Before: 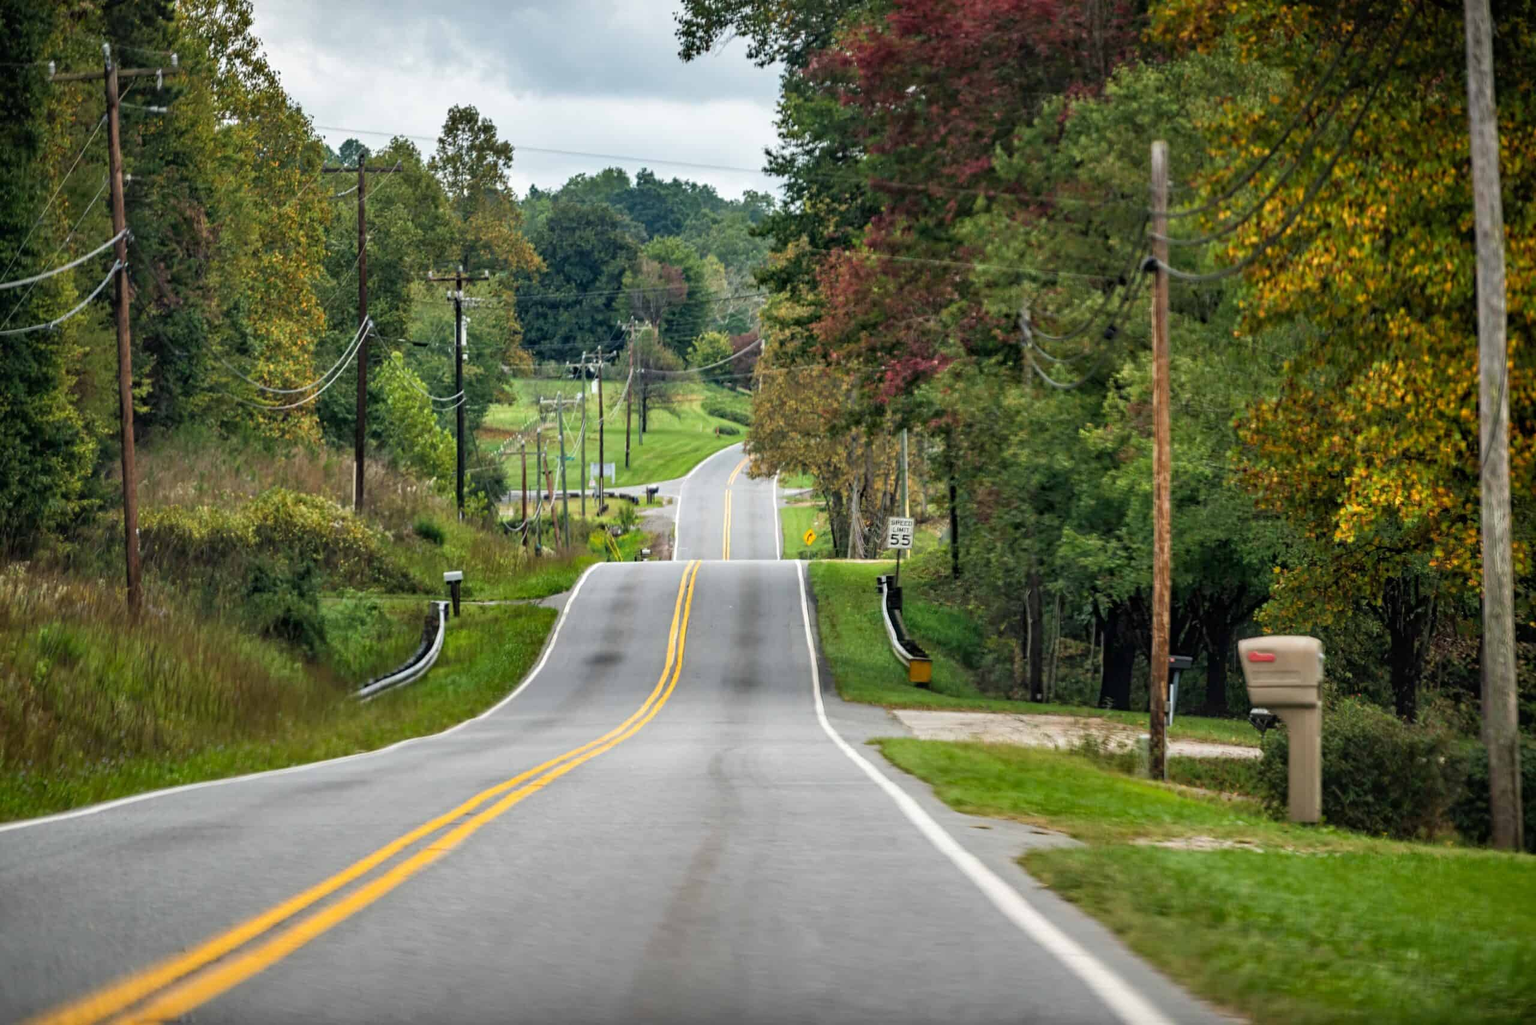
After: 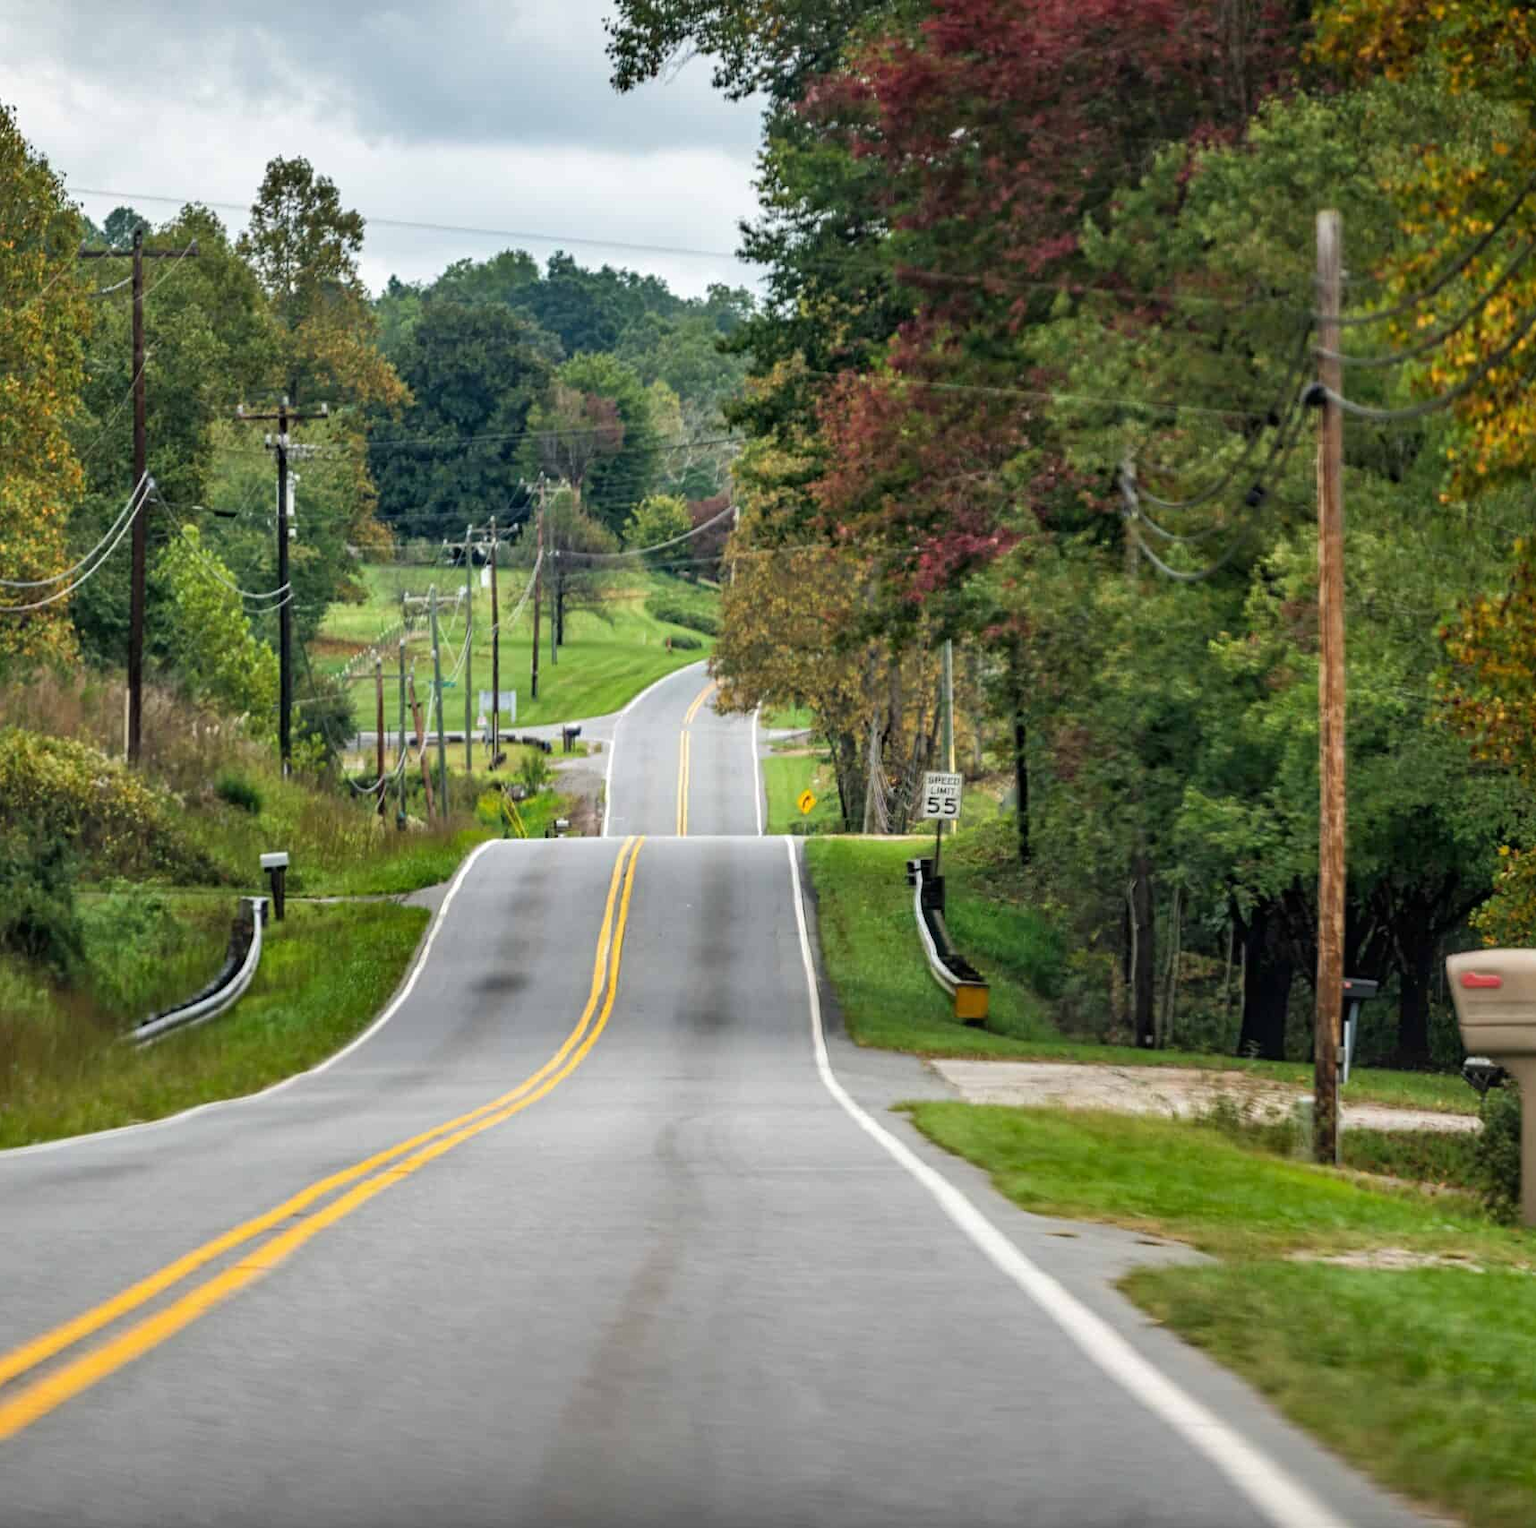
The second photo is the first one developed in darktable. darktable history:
crop and rotate: left 17.562%, right 15.414%
tone equalizer: edges refinement/feathering 500, mask exposure compensation -1.57 EV, preserve details no
